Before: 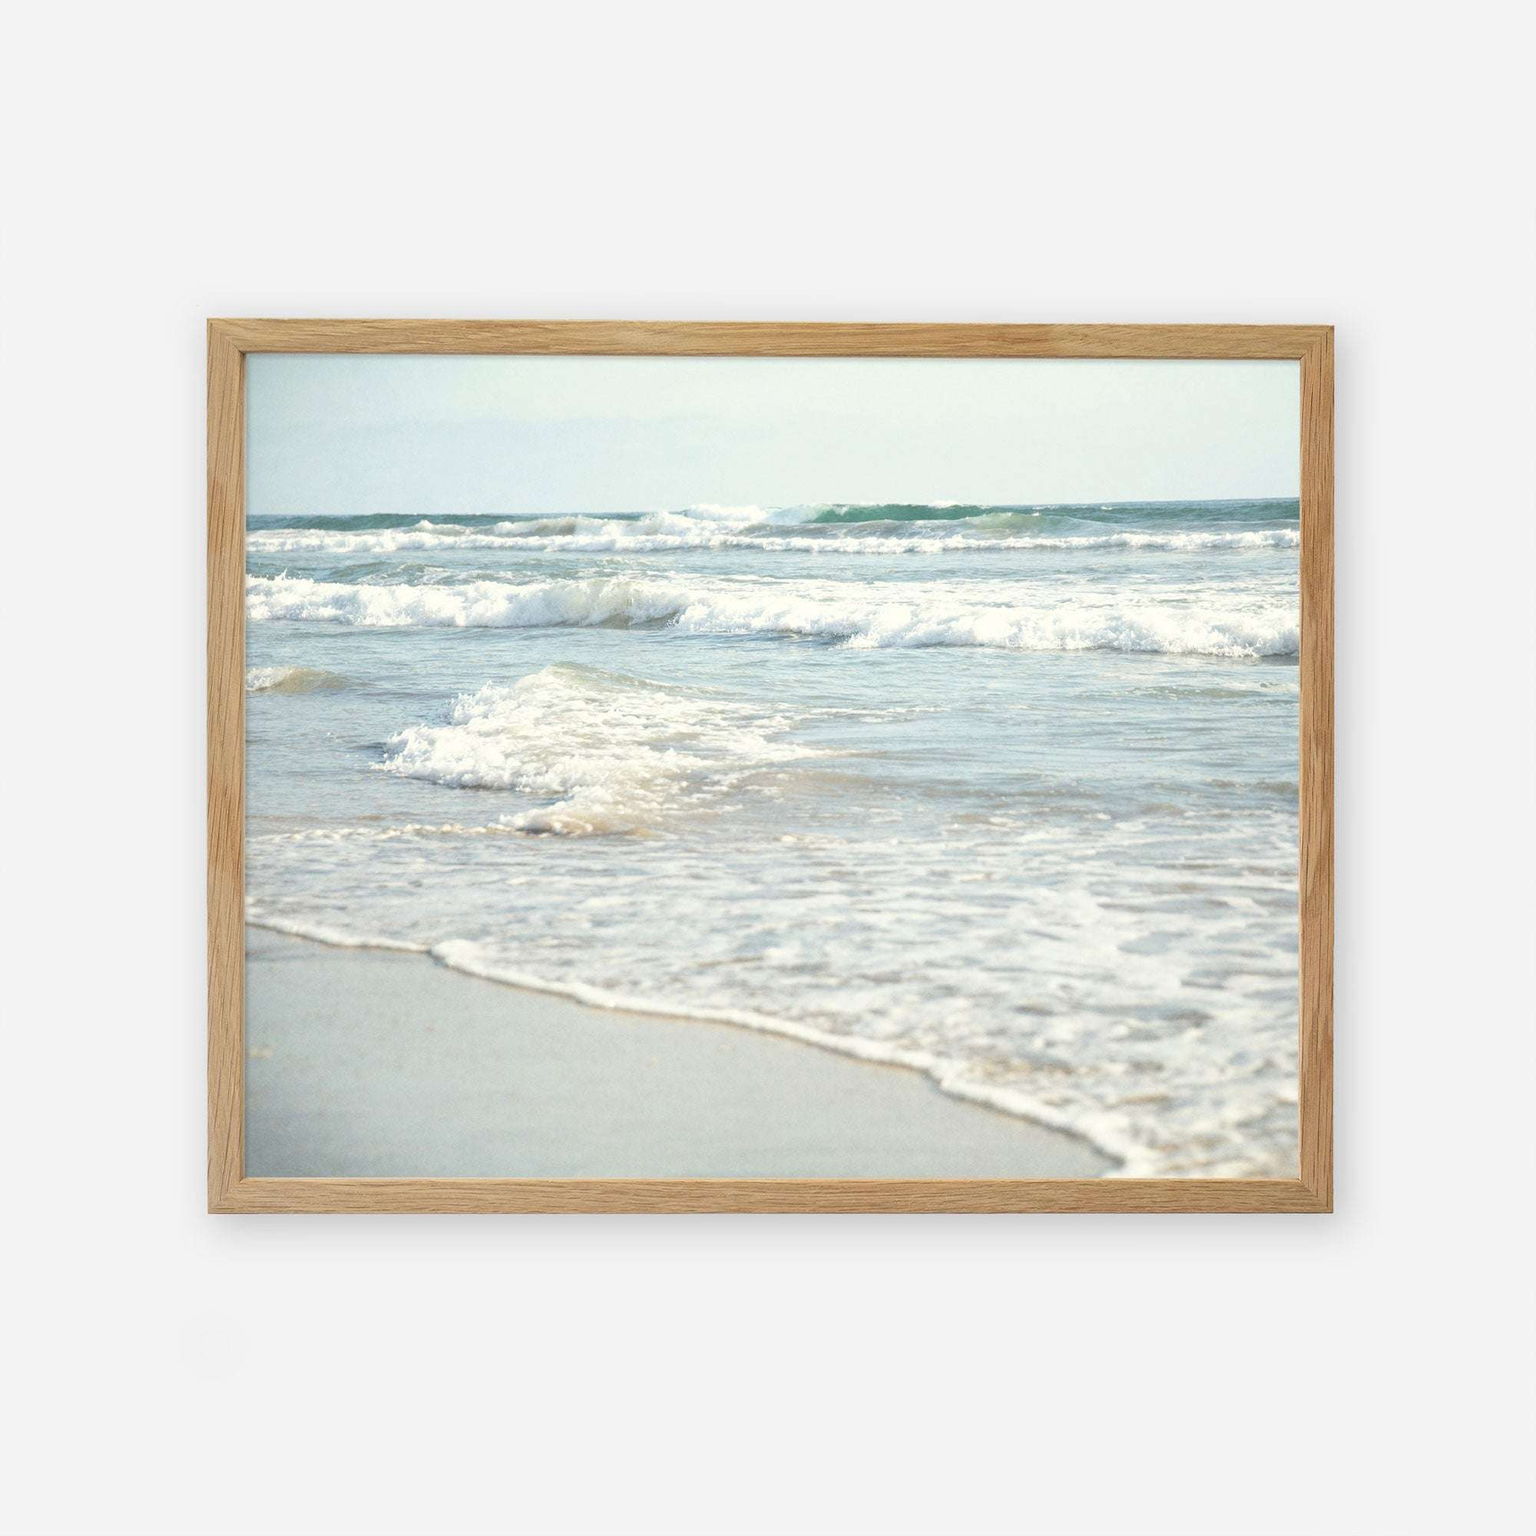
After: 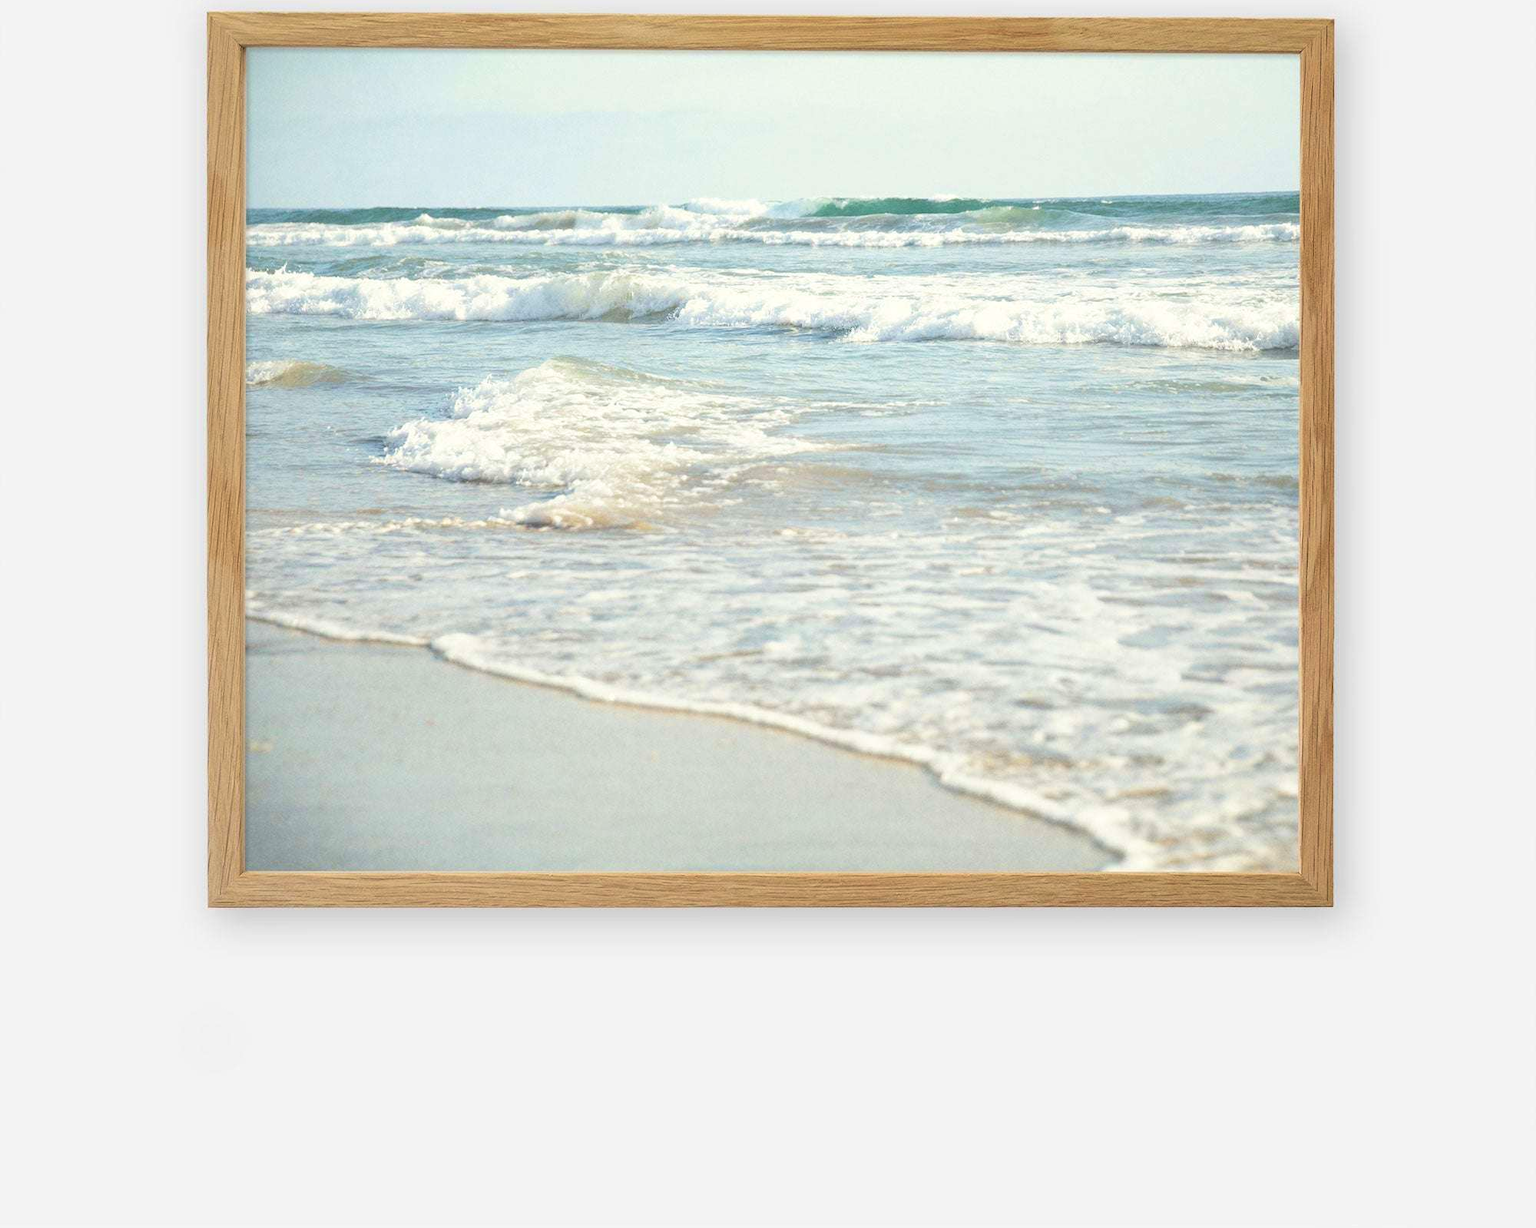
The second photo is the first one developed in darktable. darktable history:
crop and rotate: top 19.998%
velvia: on, module defaults
